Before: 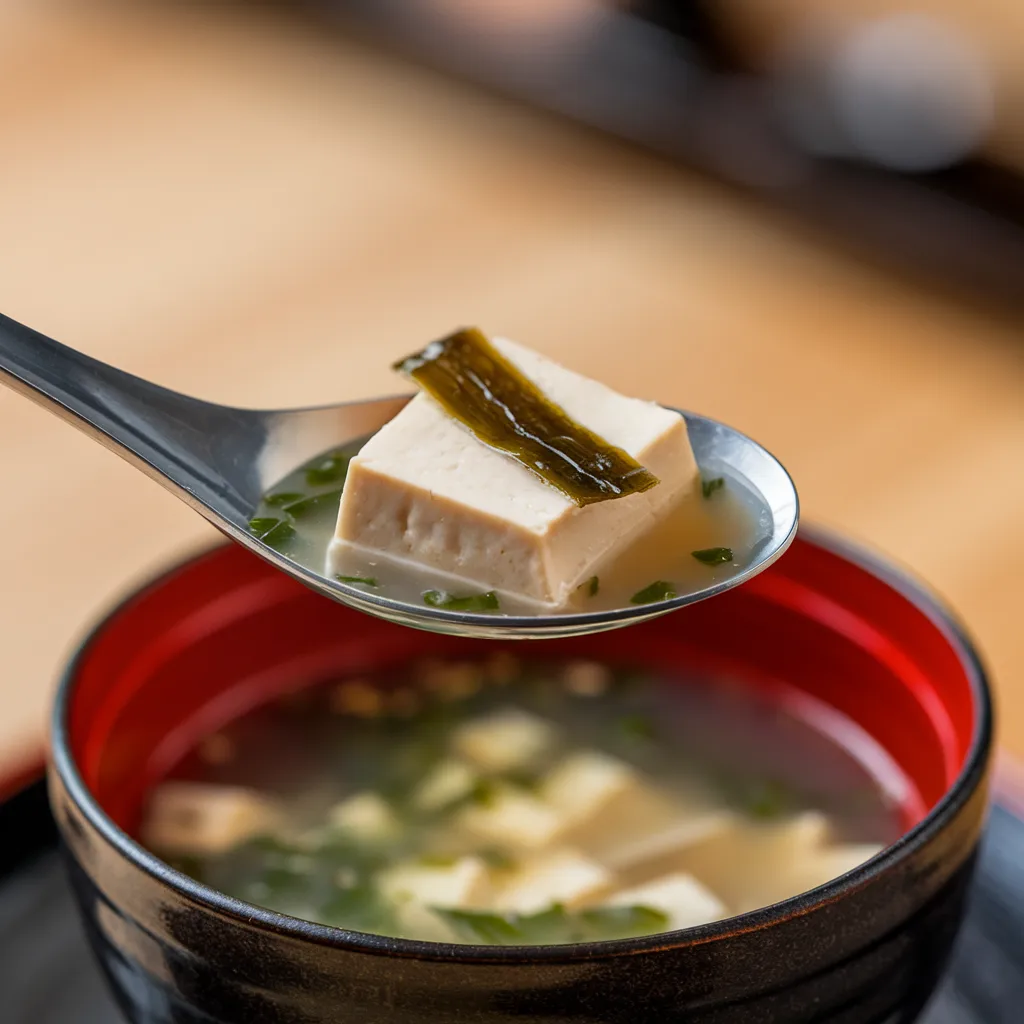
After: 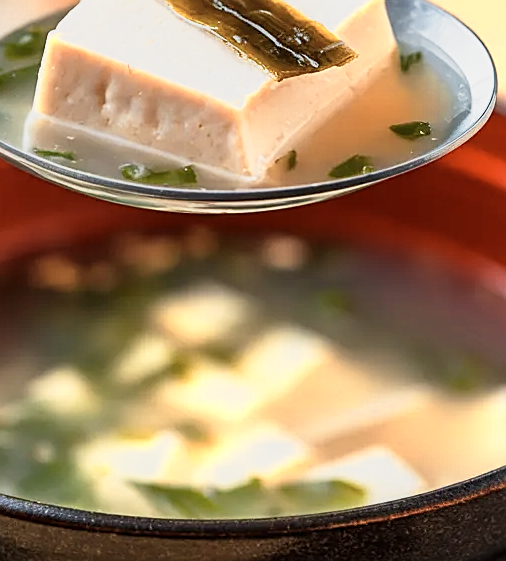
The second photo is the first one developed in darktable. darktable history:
crop: left 29.513%, top 41.683%, right 21.032%, bottom 3.478%
base curve: curves: ch0 [(0, 0) (0.088, 0.125) (0.176, 0.251) (0.354, 0.501) (0.613, 0.749) (1, 0.877)], preserve colors none
color zones: curves: ch0 [(0.018, 0.548) (0.224, 0.64) (0.425, 0.447) (0.675, 0.575) (0.732, 0.579)]; ch1 [(0.066, 0.487) (0.25, 0.5) (0.404, 0.43) (0.75, 0.421) (0.956, 0.421)]; ch2 [(0.044, 0.561) (0.215, 0.465) (0.399, 0.544) (0.465, 0.548) (0.614, 0.447) (0.724, 0.43) (0.882, 0.623) (0.956, 0.632)]
sharpen: on, module defaults
